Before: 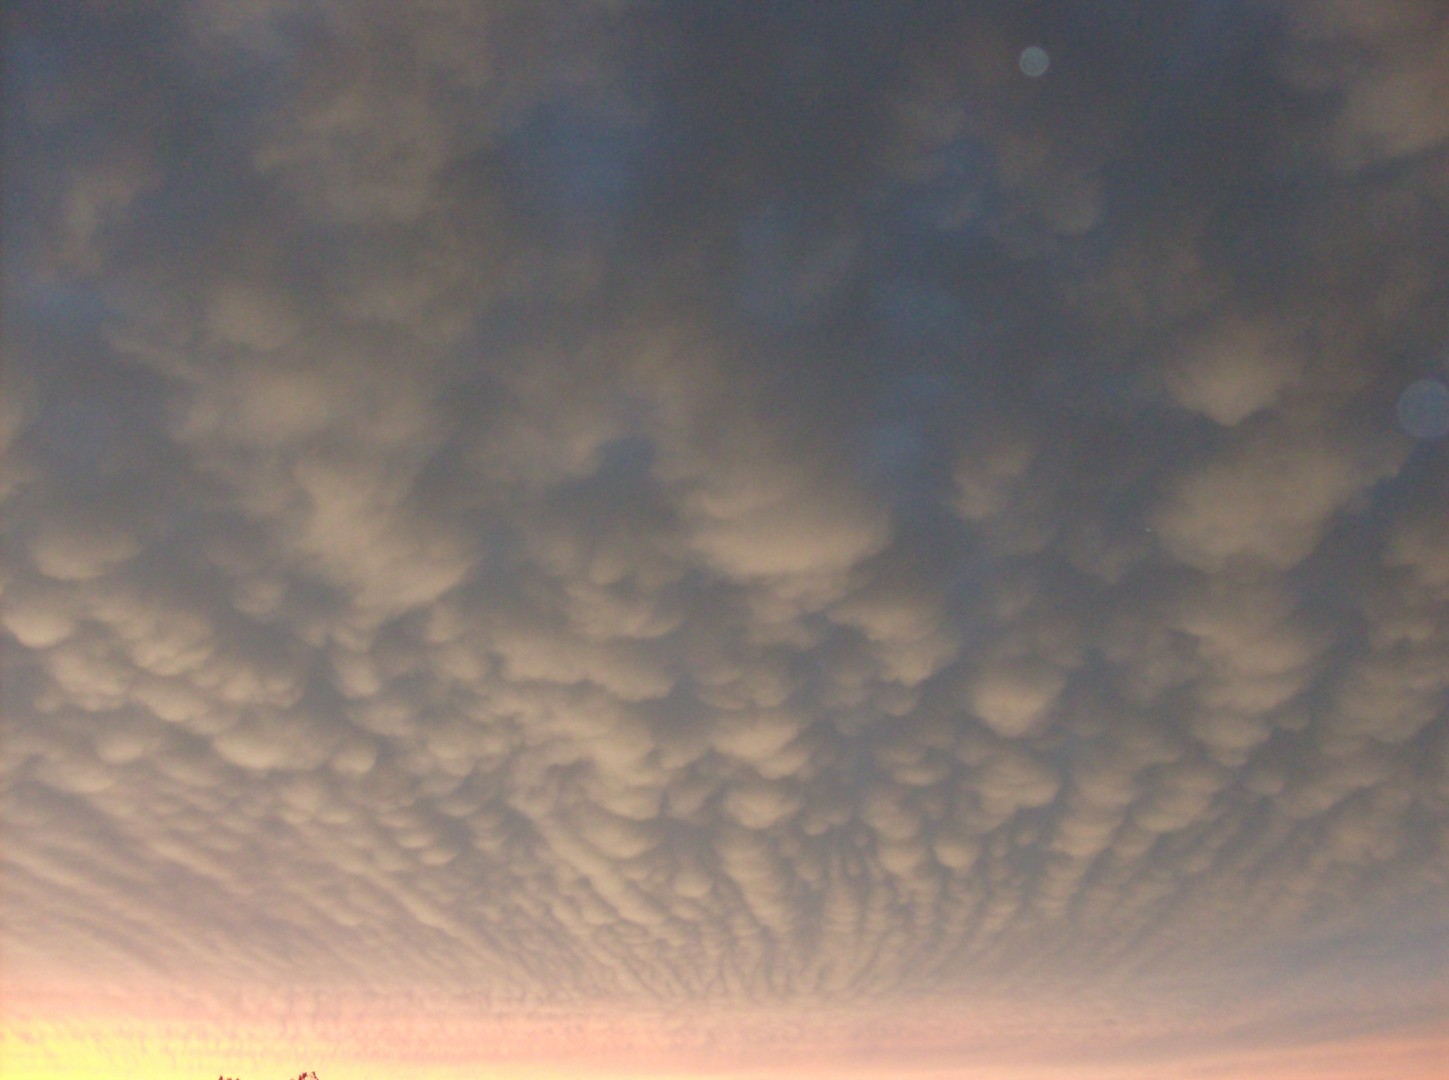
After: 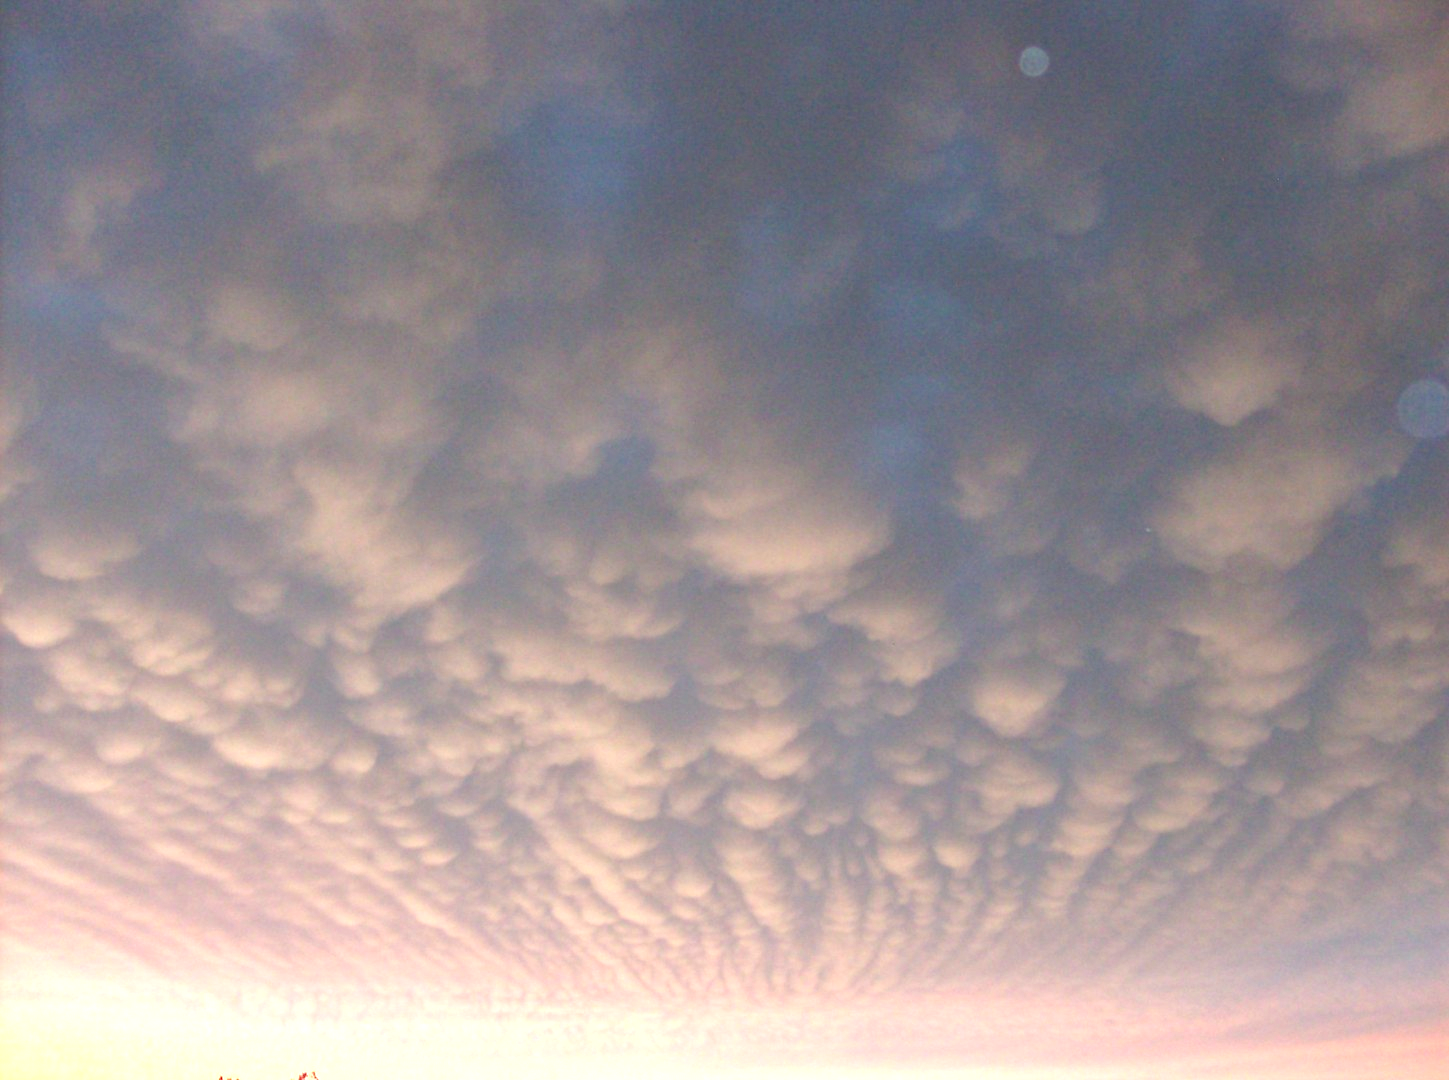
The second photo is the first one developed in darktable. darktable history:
exposure: exposure 1.001 EV, compensate exposure bias true, compensate highlight preservation false
haze removal: adaptive false
